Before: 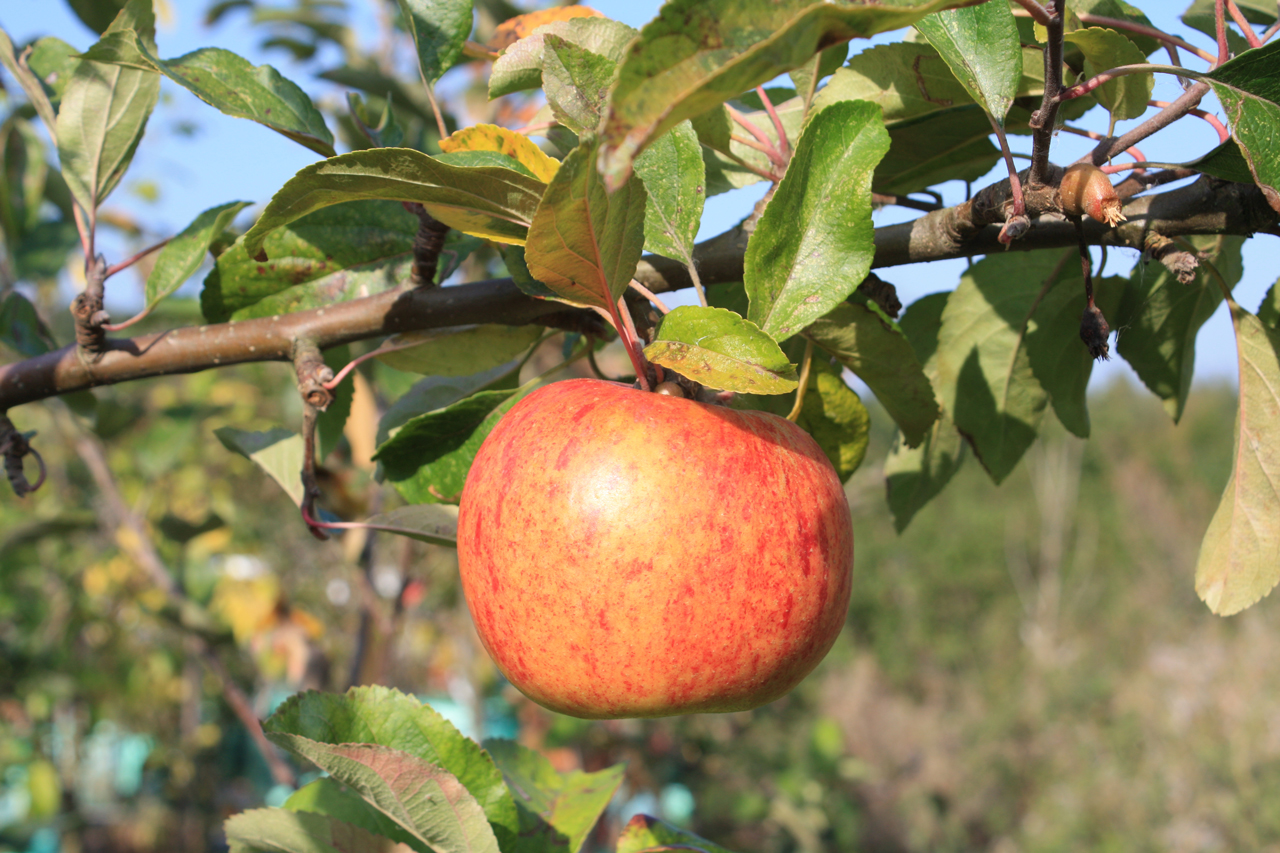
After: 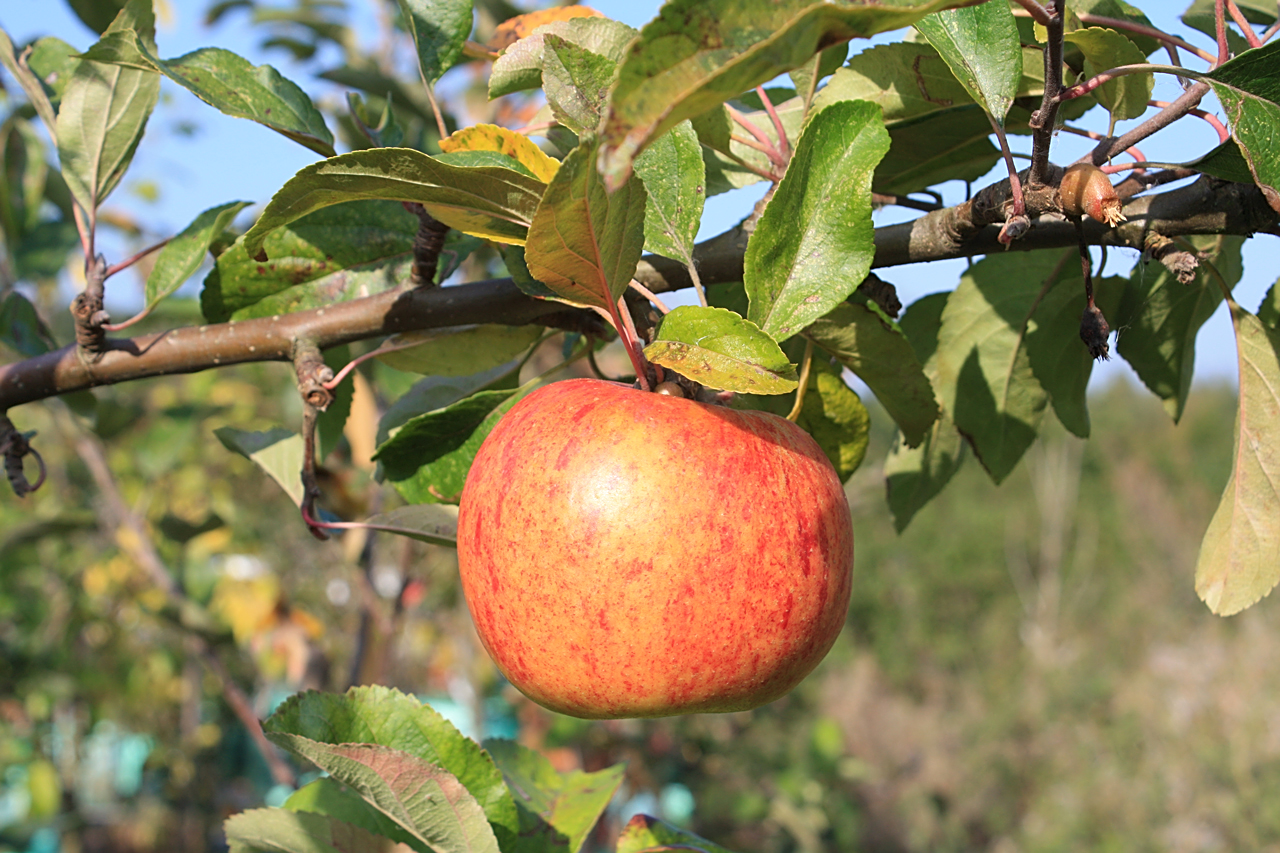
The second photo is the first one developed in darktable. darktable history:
sharpen: on, module defaults
color balance rgb: global vibrance 10%
